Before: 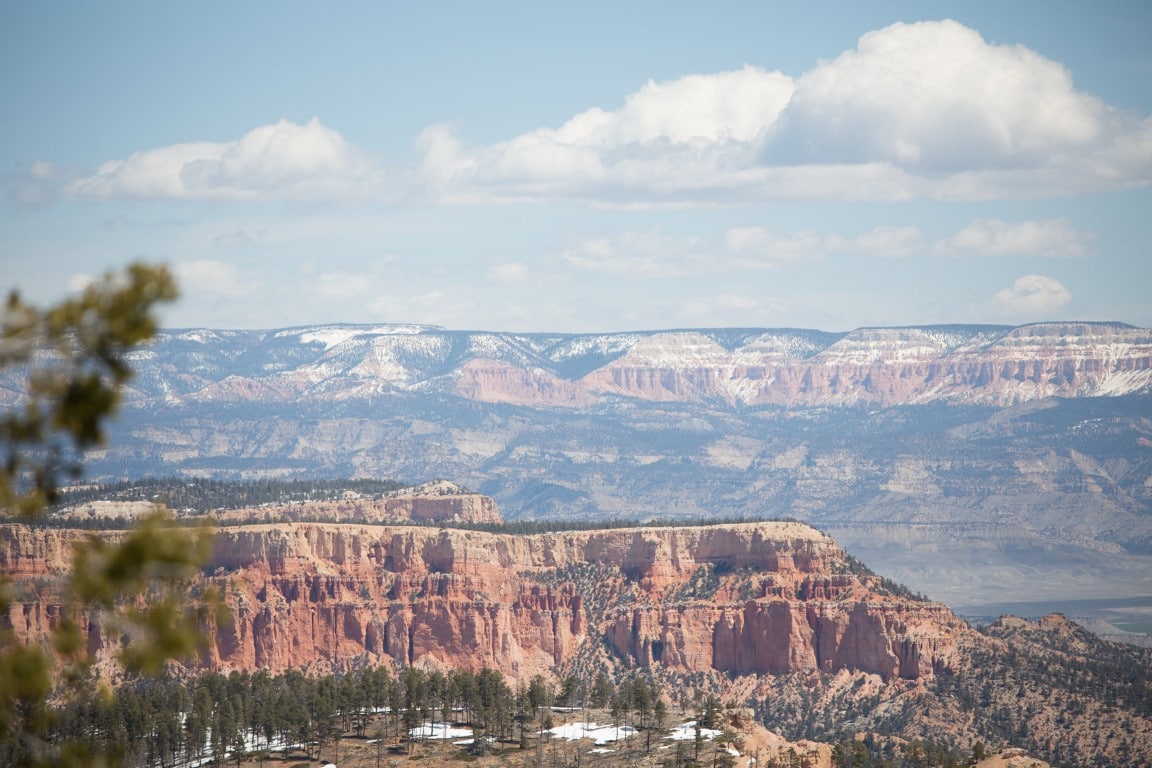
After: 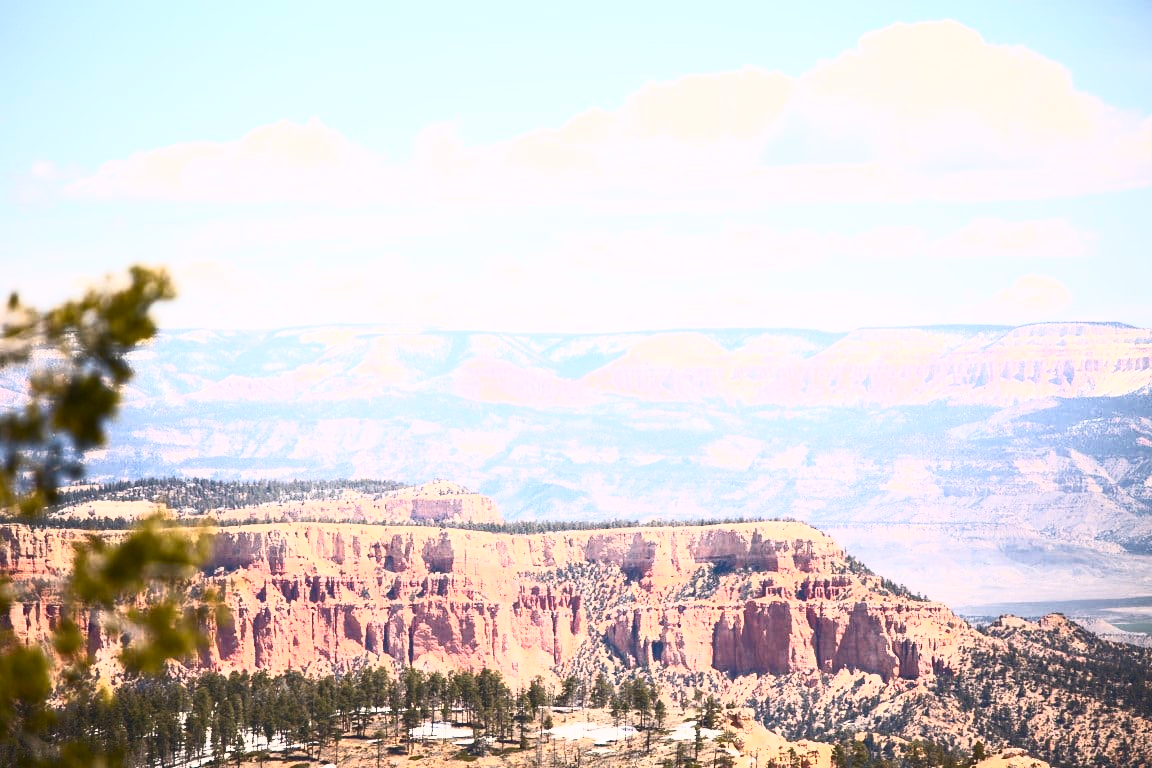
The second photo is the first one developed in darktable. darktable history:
tone equalizer: on, module defaults
color correction: highlights a* 7.34, highlights b* 4.37
contrast brightness saturation: contrast 0.83, brightness 0.59, saturation 0.59
